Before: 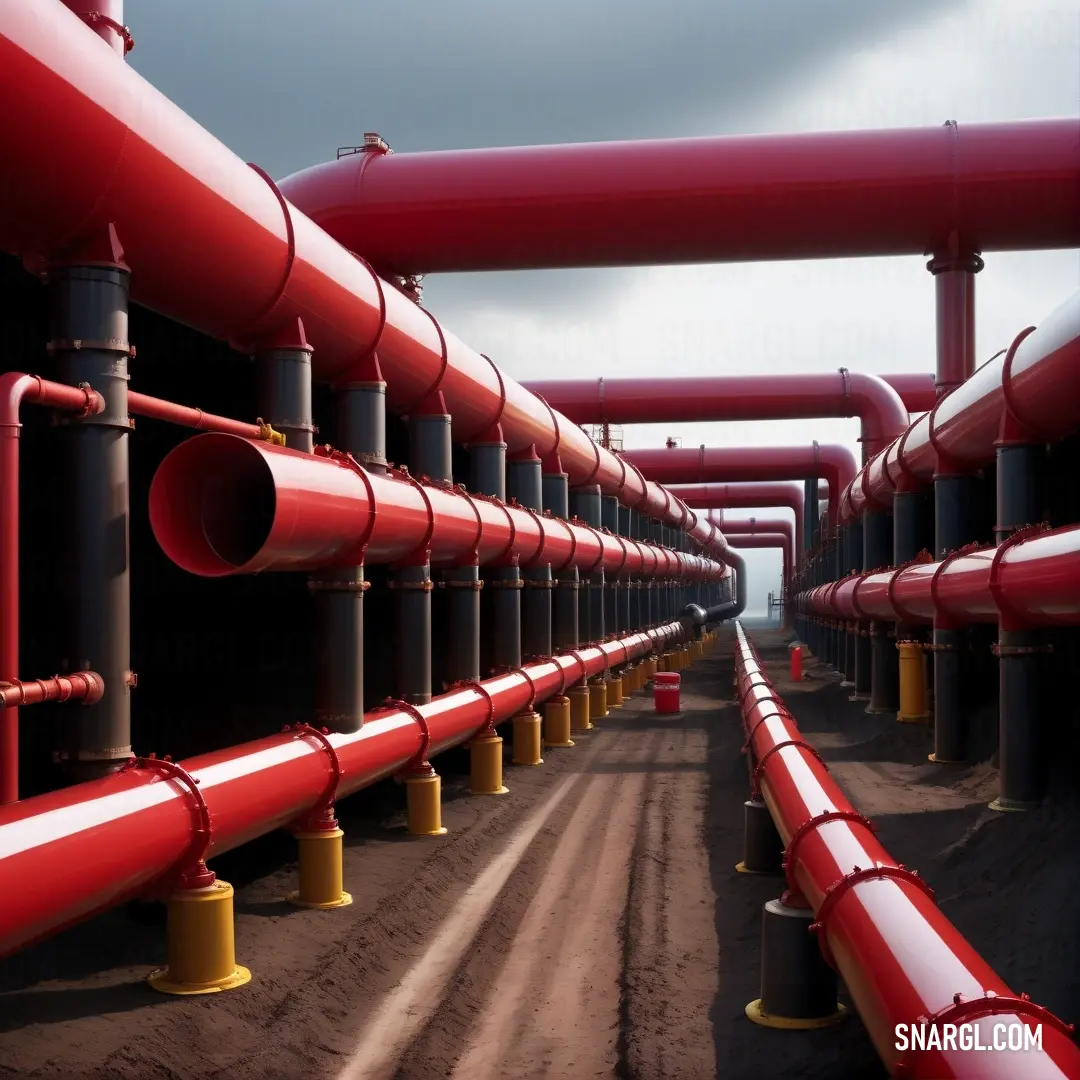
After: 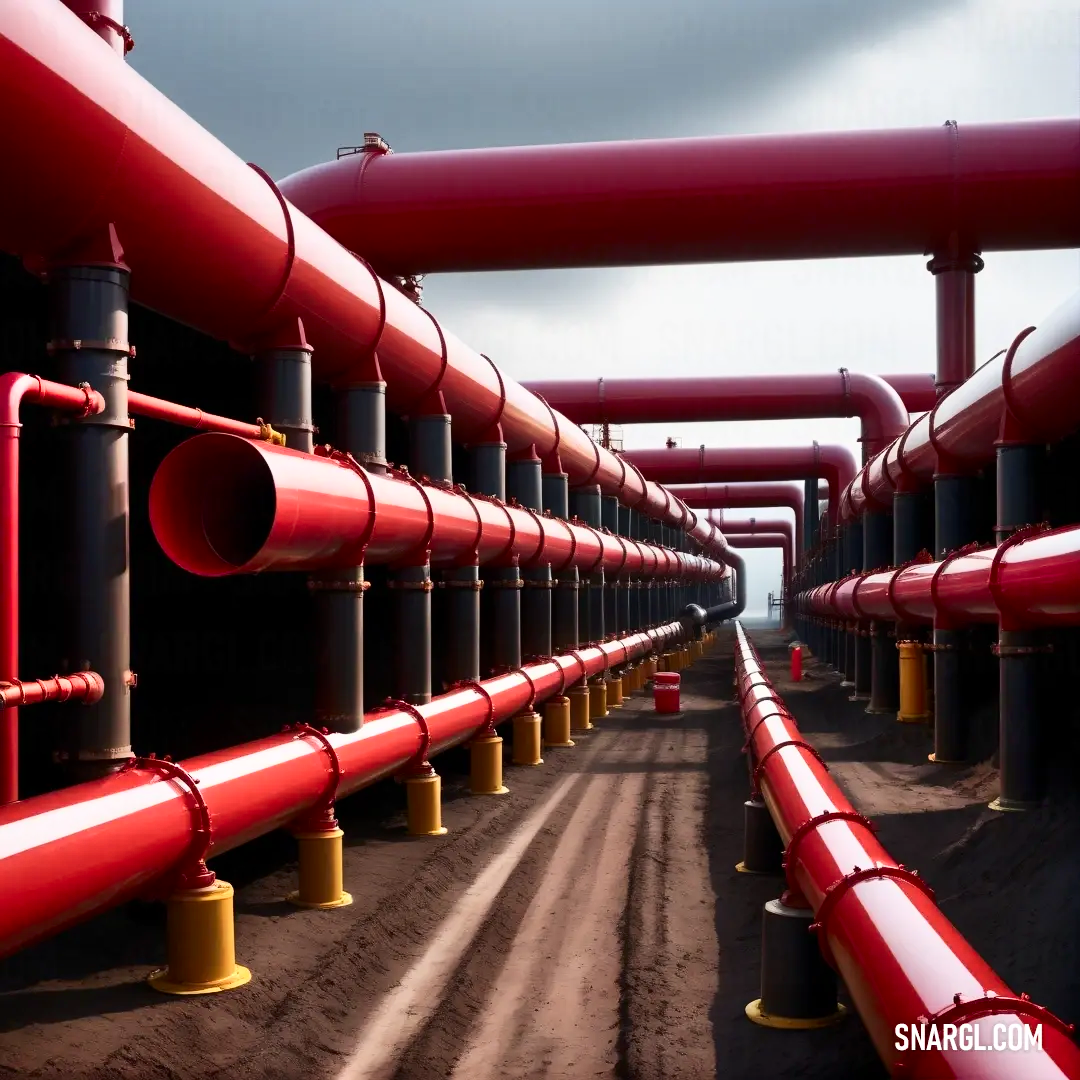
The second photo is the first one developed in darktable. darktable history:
contrast brightness saturation: contrast 0.215
shadows and highlights: soften with gaussian
